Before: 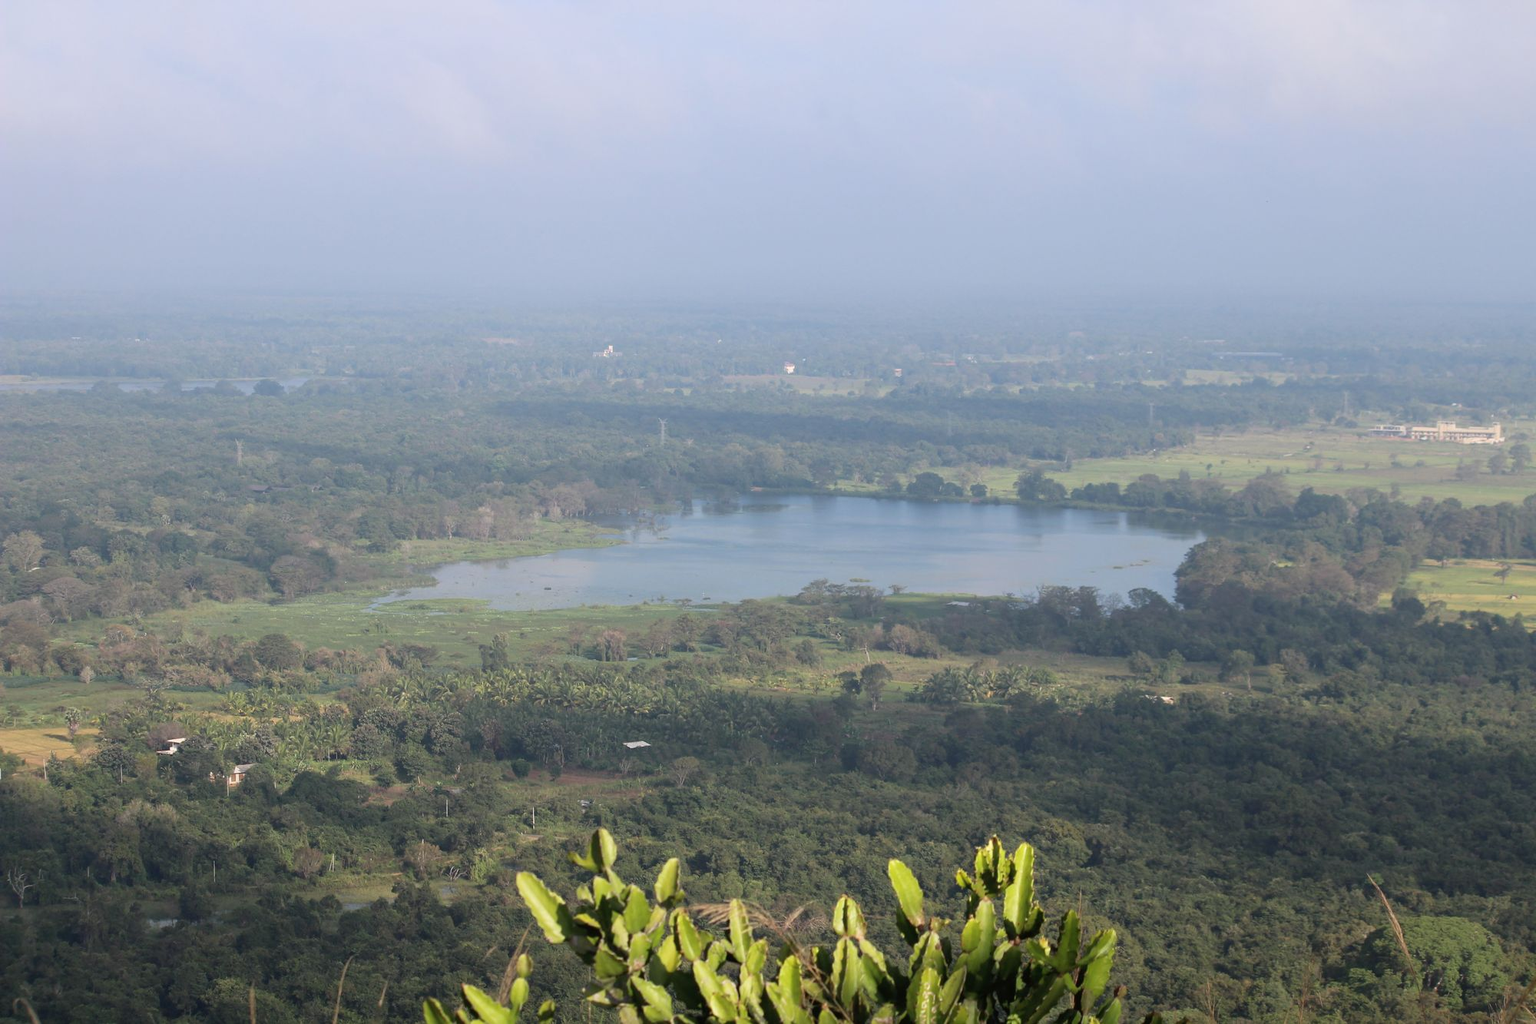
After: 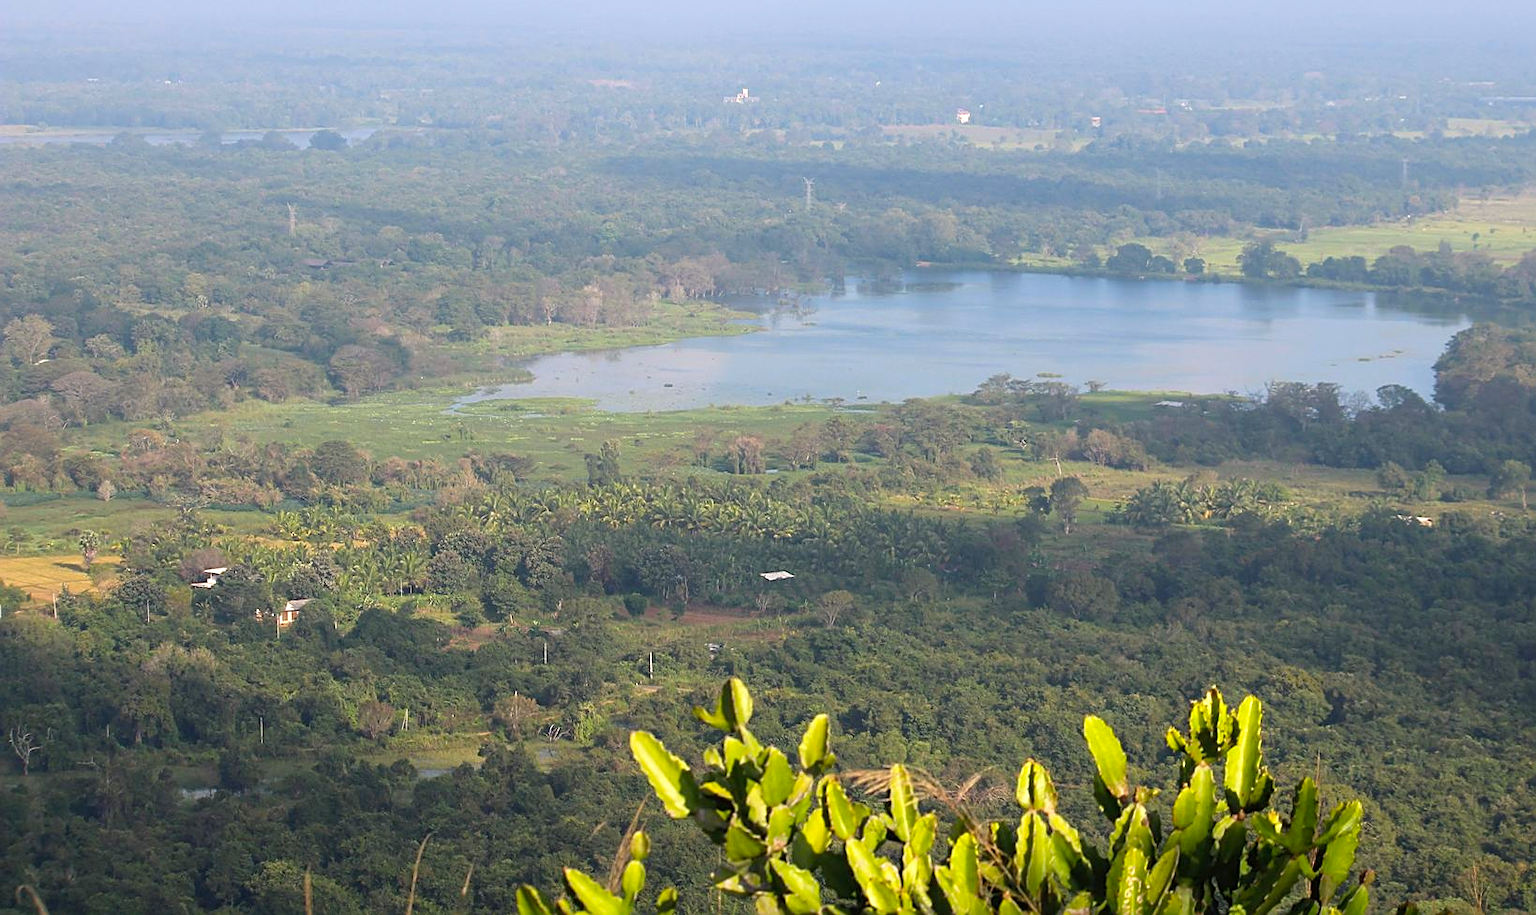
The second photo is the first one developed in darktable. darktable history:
crop: top 26.693%, right 18.011%
color balance rgb: highlights gain › chroma 0.732%, highlights gain › hue 57.02°, linear chroma grading › mid-tones 7.221%, perceptual saturation grading › global saturation 31.132%
exposure: exposure 0.378 EV, compensate highlight preservation false
sharpen: on, module defaults
tone equalizer: on, module defaults
